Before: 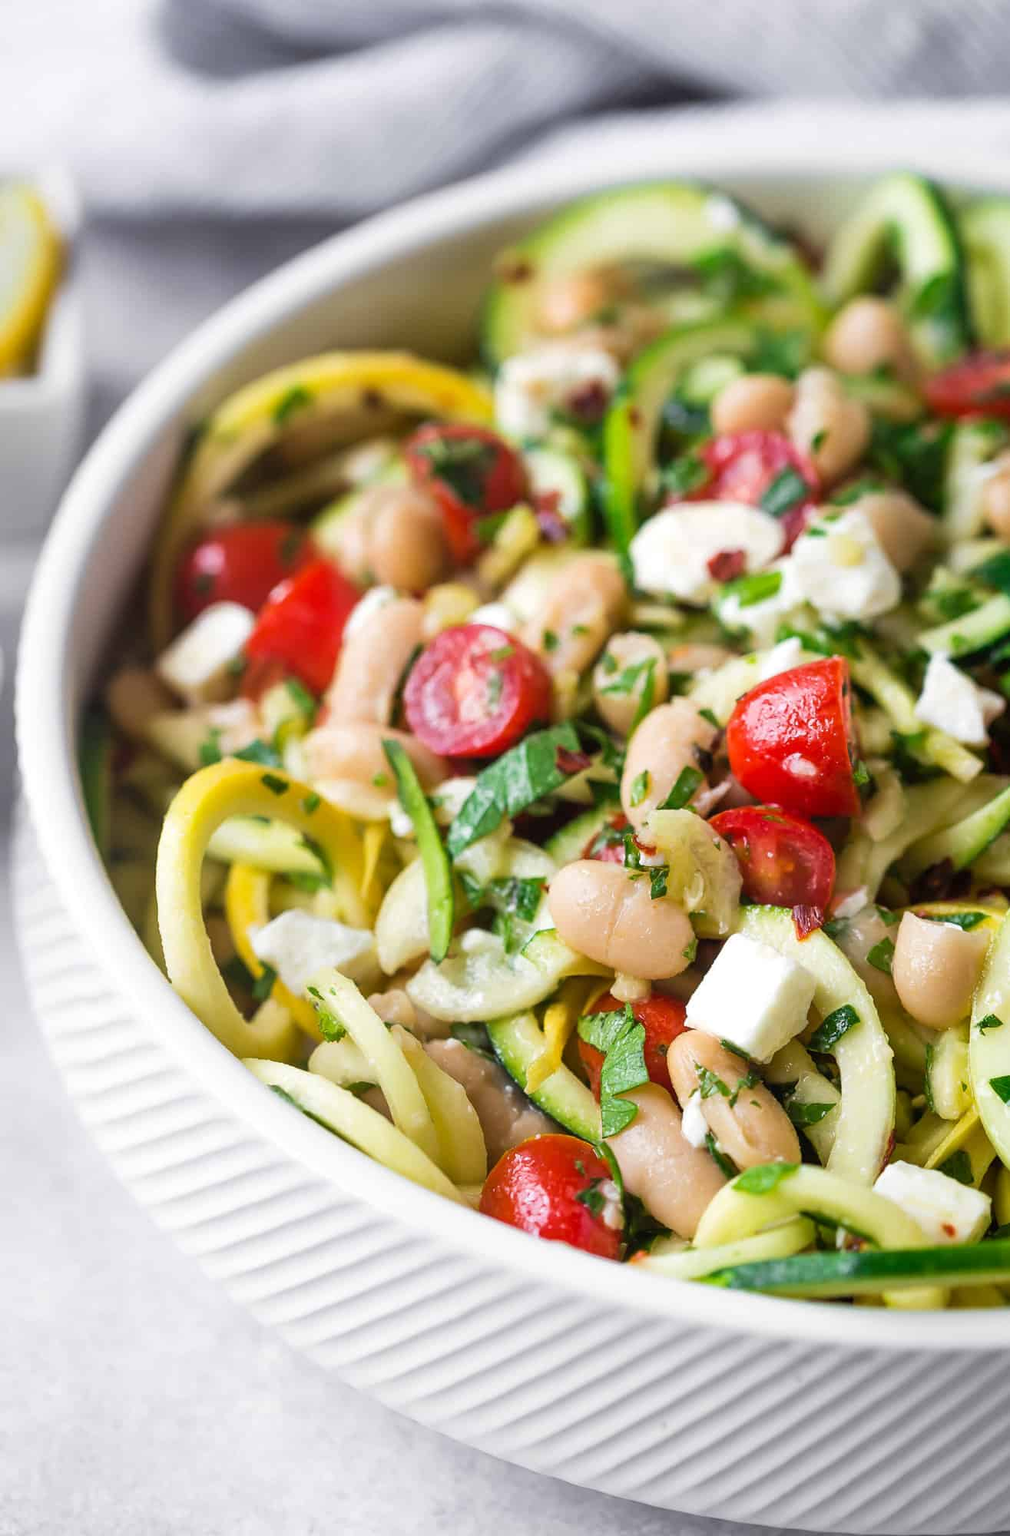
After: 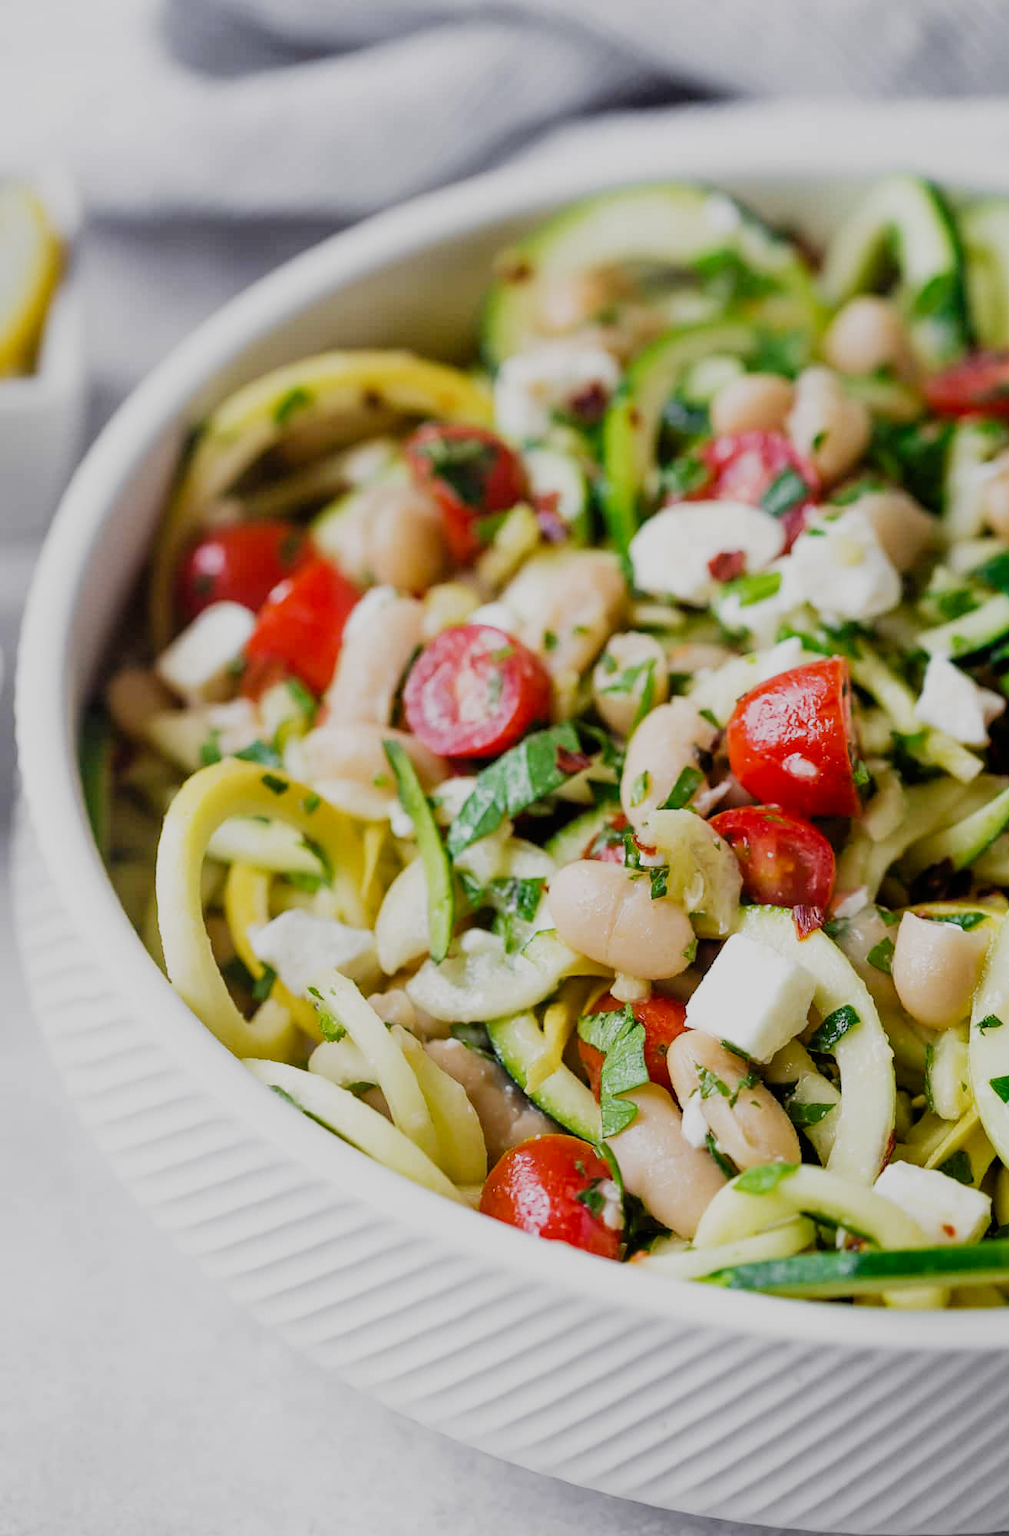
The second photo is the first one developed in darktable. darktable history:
filmic rgb: black relative exposure -7.65 EV, white relative exposure 4.56 EV, hardness 3.61, add noise in highlights 0.001, preserve chrominance no, color science v3 (2019), use custom middle-gray values true, contrast in highlights soft
